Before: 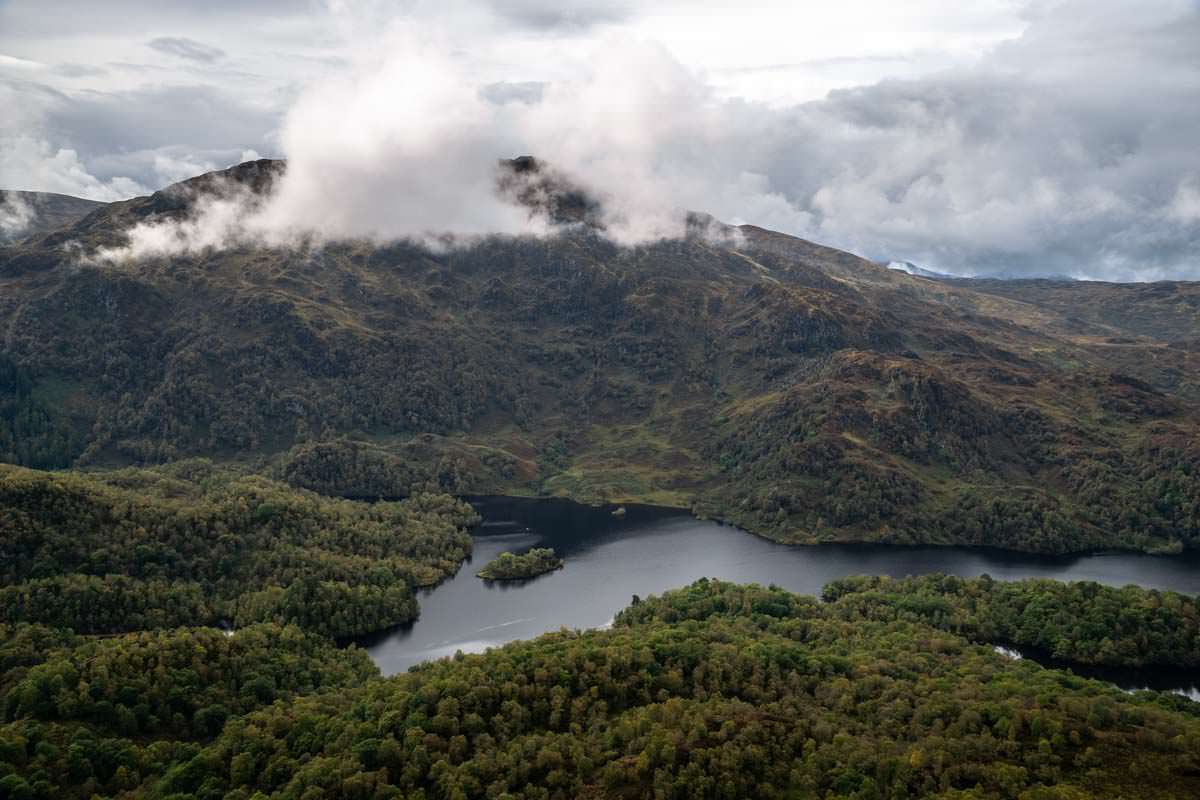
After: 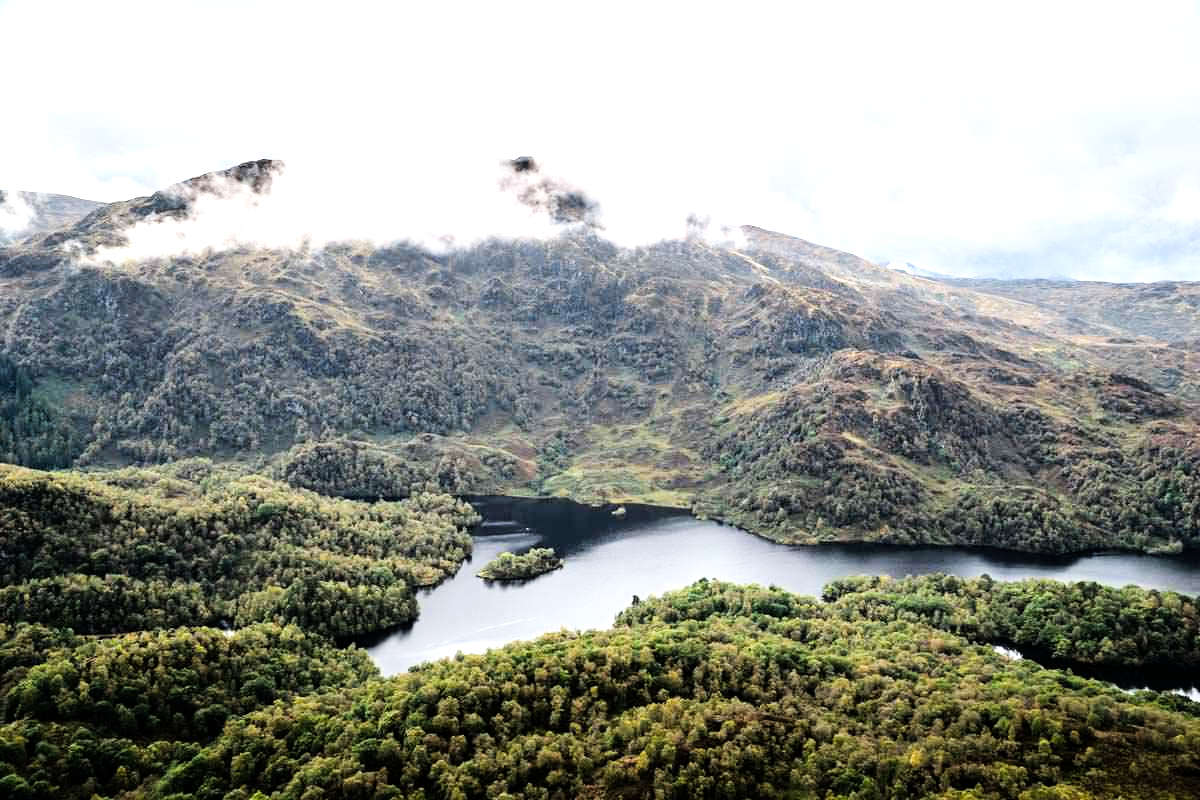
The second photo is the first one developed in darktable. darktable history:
tone equalizer: -8 EV -1.08 EV, -7 EV -1.01 EV, -6 EV -0.867 EV, -5 EV -0.578 EV, -3 EV 0.578 EV, -2 EV 0.867 EV, -1 EV 1.01 EV, +0 EV 1.08 EV, edges refinement/feathering 500, mask exposure compensation -1.57 EV, preserve details no
exposure: black level correction 0, exposure 1.6 EV, compensate exposure bias true, compensate highlight preservation false
filmic rgb: black relative exposure -7.65 EV, white relative exposure 4.56 EV, hardness 3.61
levels: levels [0, 0.476, 0.951]
